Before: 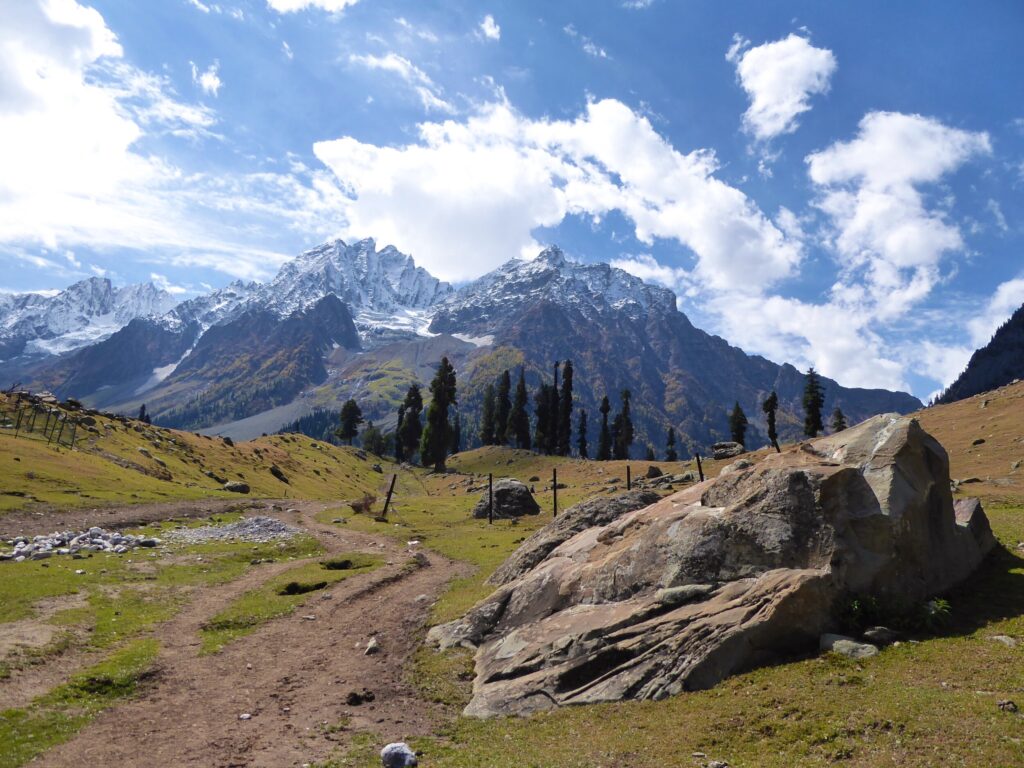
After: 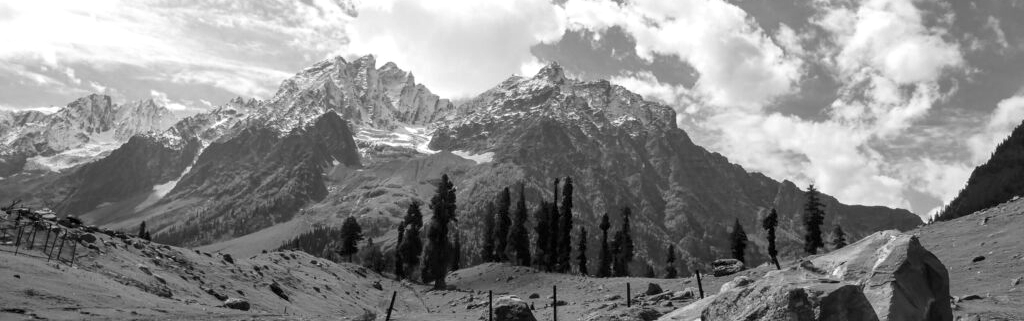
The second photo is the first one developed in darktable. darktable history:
local contrast: on, module defaults
crop and rotate: top 23.84%, bottom 34.294%
monochrome: on, module defaults
color correction: highlights a* 9.03, highlights b* 8.71, shadows a* 40, shadows b* 40, saturation 0.8
